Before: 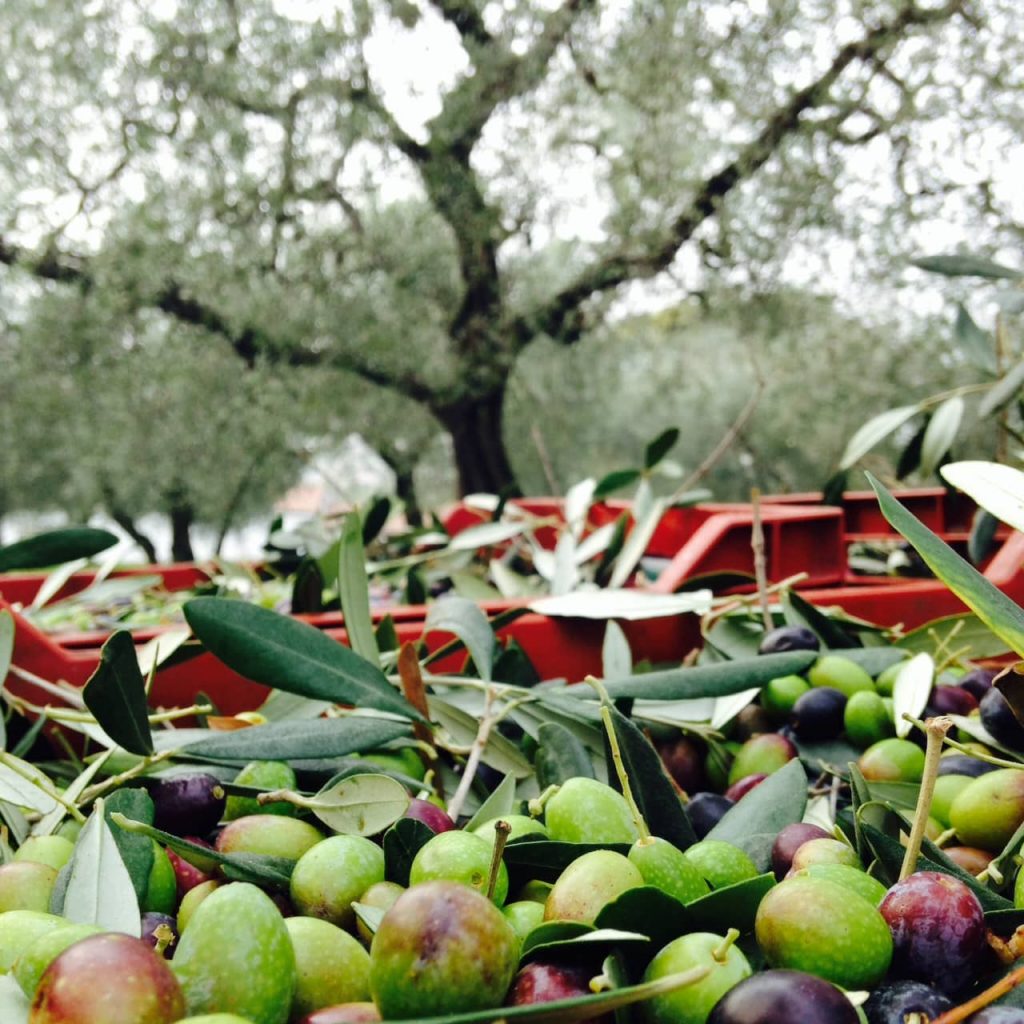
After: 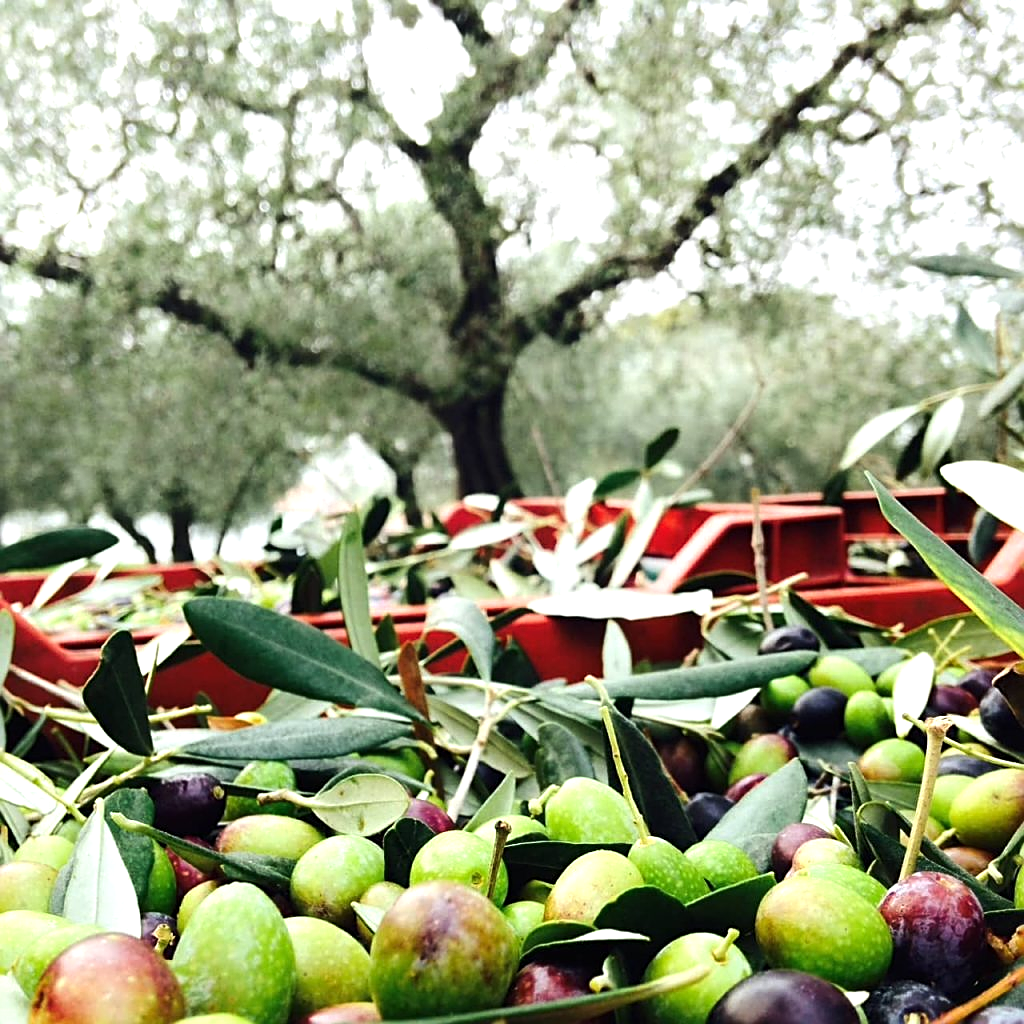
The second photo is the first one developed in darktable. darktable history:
sharpen: on, module defaults
tone equalizer: -8 EV 0 EV, -7 EV -0.001 EV, -6 EV 0.002 EV, -5 EV -0.06 EV, -4 EV -0.143 EV, -3 EV -0.146 EV, -2 EV 0.216 EV, -1 EV 0.709 EV, +0 EV 0.521 EV
